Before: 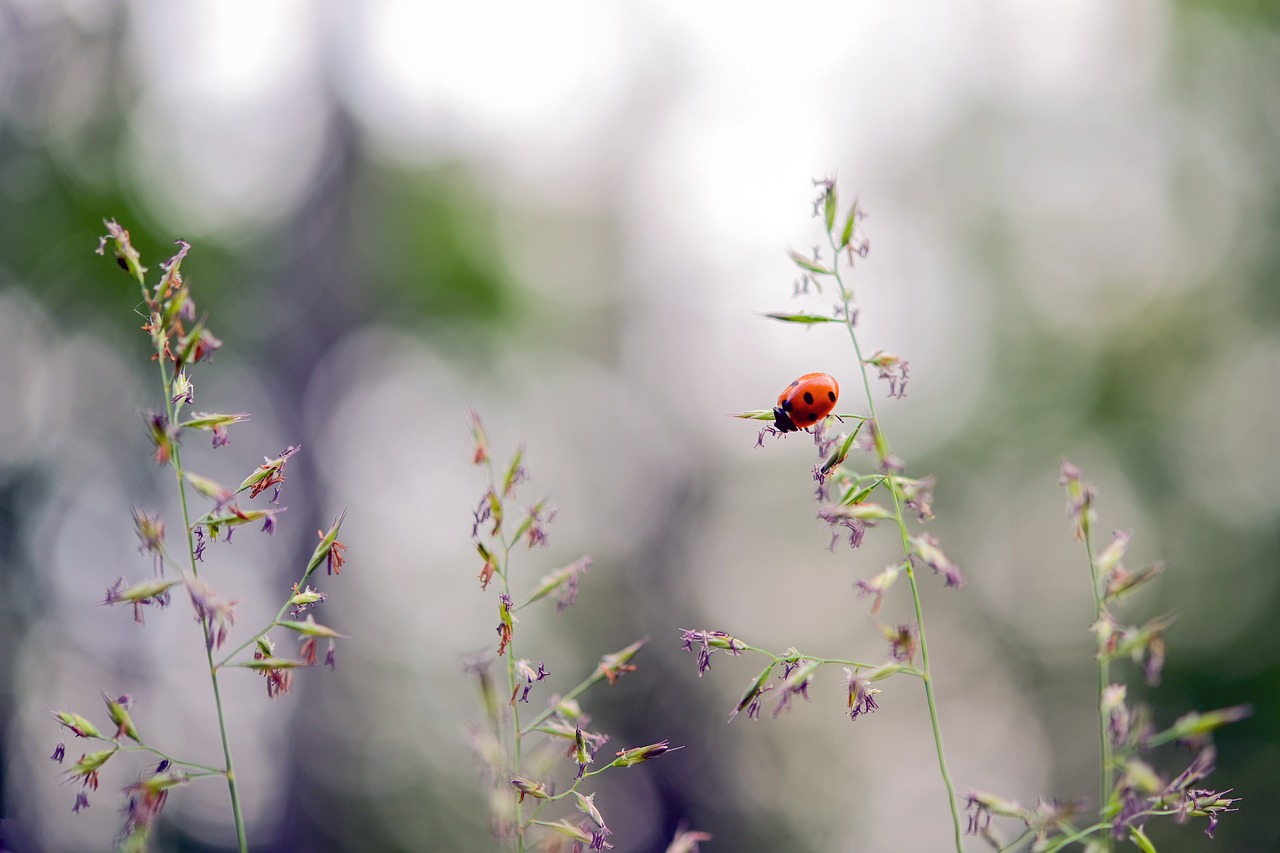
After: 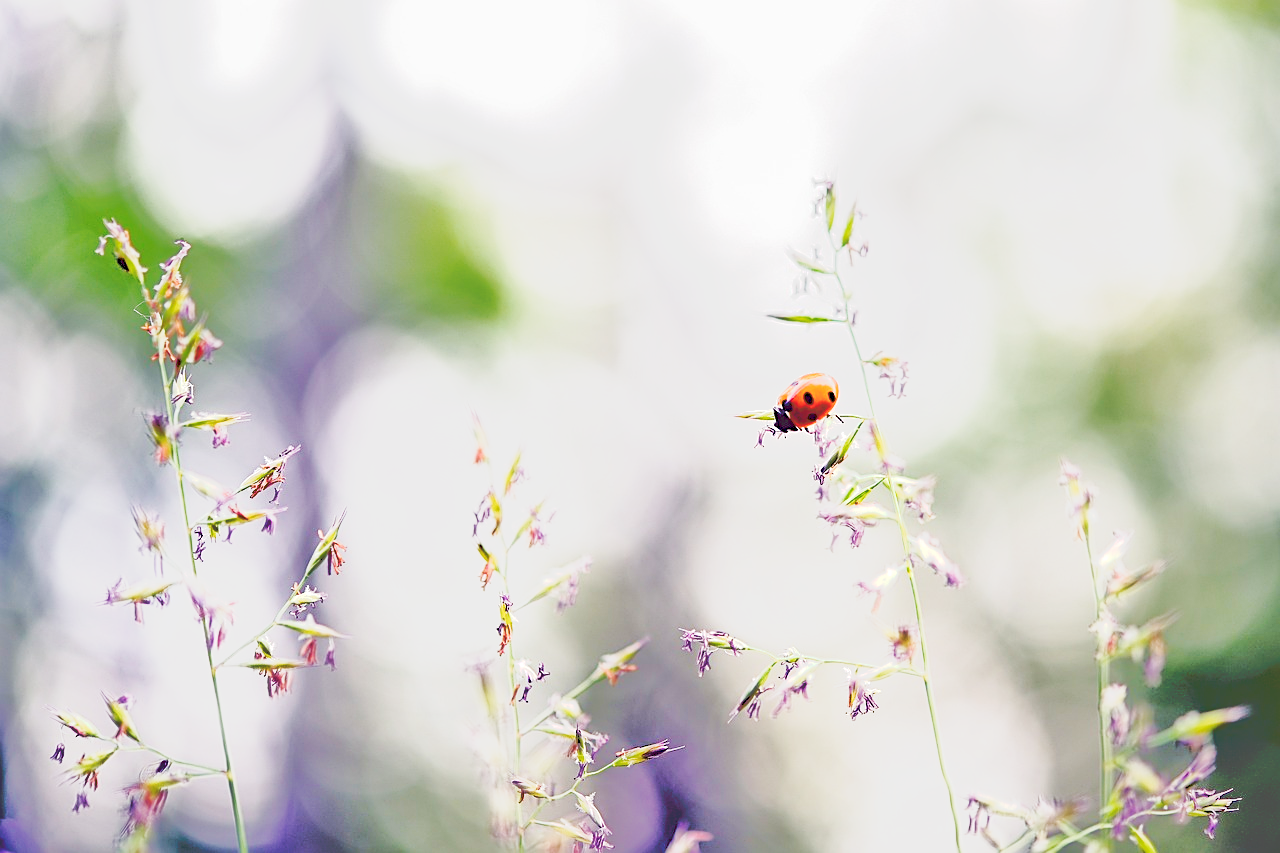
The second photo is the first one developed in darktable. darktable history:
tone equalizer: -7 EV -0.632 EV, -6 EV 0.989 EV, -5 EV -0.459 EV, -4 EV 0.445 EV, -3 EV 0.437 EV, -2 EV 0.12 EV, -1 EV -0.164 EV, +0 EV -0.371 EV
sharpen: on, module defaults
tone curve: curves: ch0 [(0, 0) (0.003, 0.202) (0.011, 0.205) (0.025, 0.222) (0.044, 0.258) (0.069, 0.298) (0.1, 0.321) (0.136, 0.333) (0.177, 0.38) (0.224, 0.439) (0.277, 0.51) (0.335, 0.594) (0.399, 0.675) (0.468, 0.743) (0.543, 0.805) (0.623, 0.861) (0.709, 0.905) (0.801, 0.931) (0.898, 0.941) (1, 1)], preserve colors none
color balance rgb: perceptual saturation grading › global saturation 20%, perceptual saturation grading › highlights -25.053%, perceptual saturation grading › shadows 24.475%, perceptual brilliance grading › highlights 10.877%, perceptual brilliance grading › shadows -10.728%, global vibrance 20%
